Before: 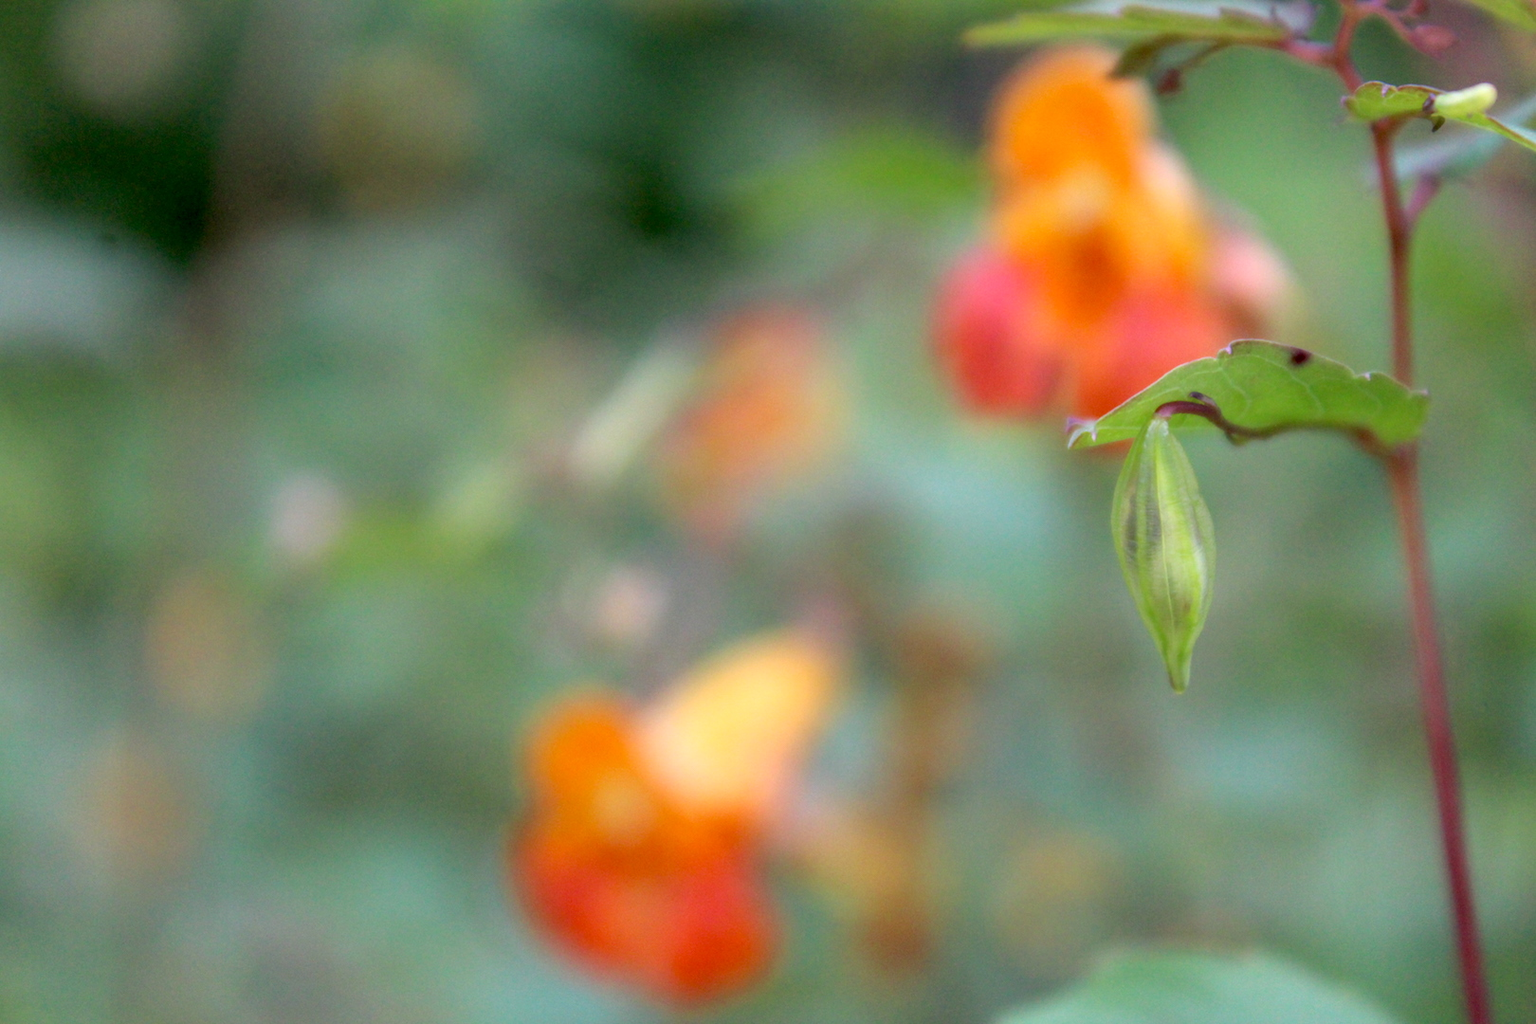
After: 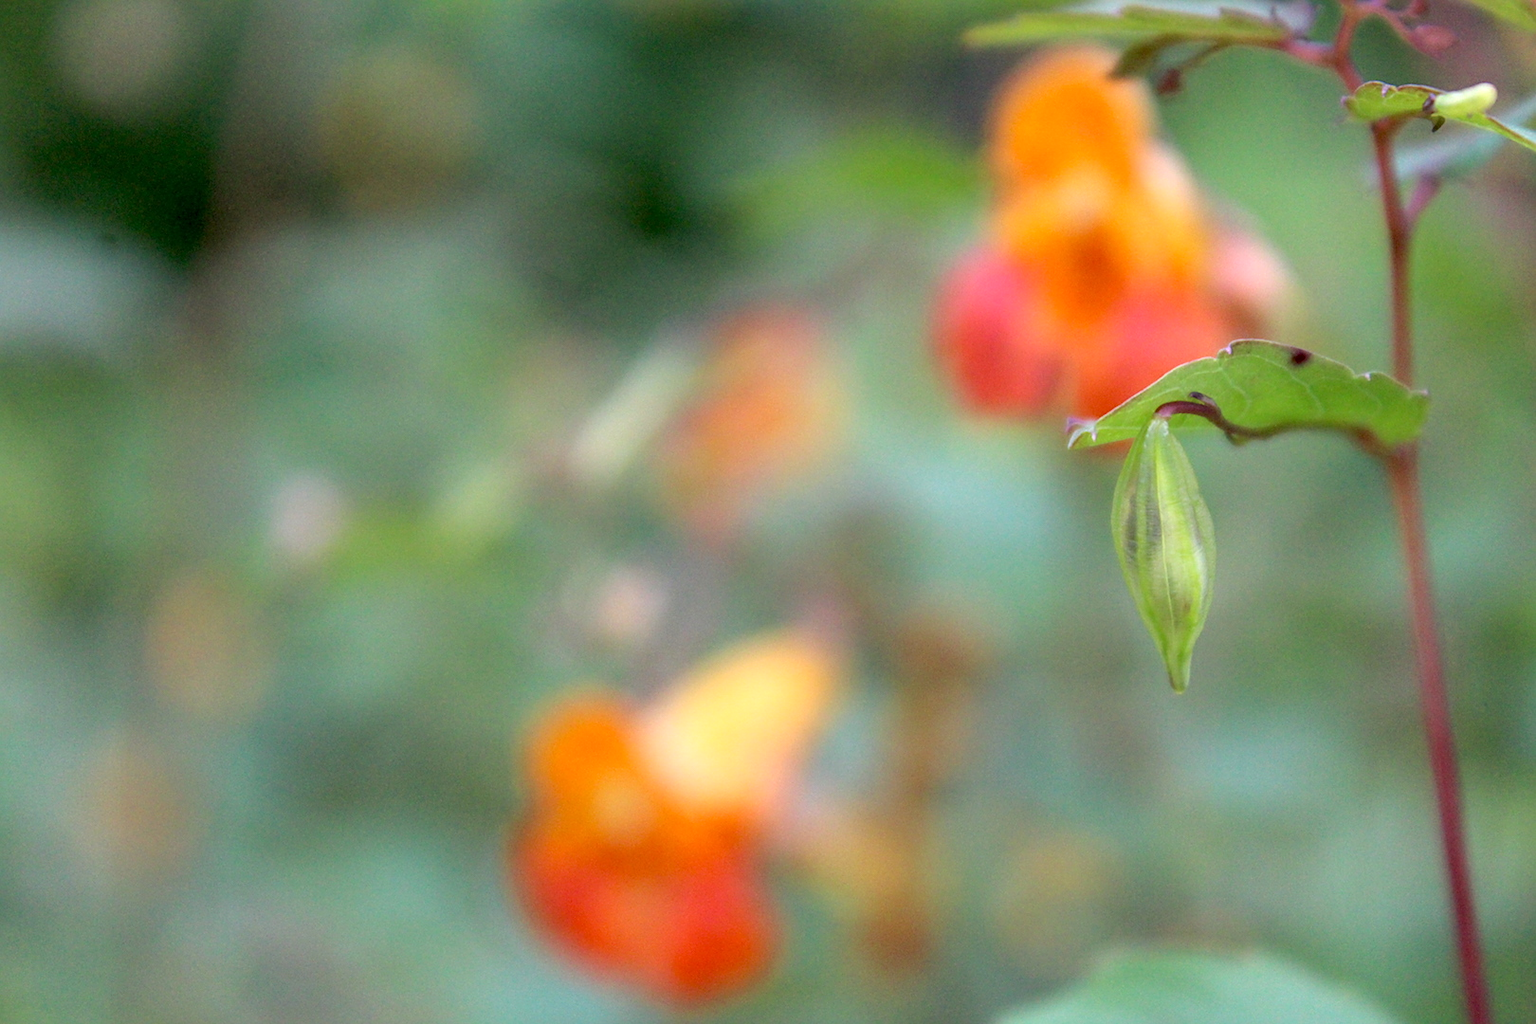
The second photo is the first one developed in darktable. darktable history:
exposure: exposure 0.15 EV, compensate highlight preservation false
sharpen: on, module defaults
